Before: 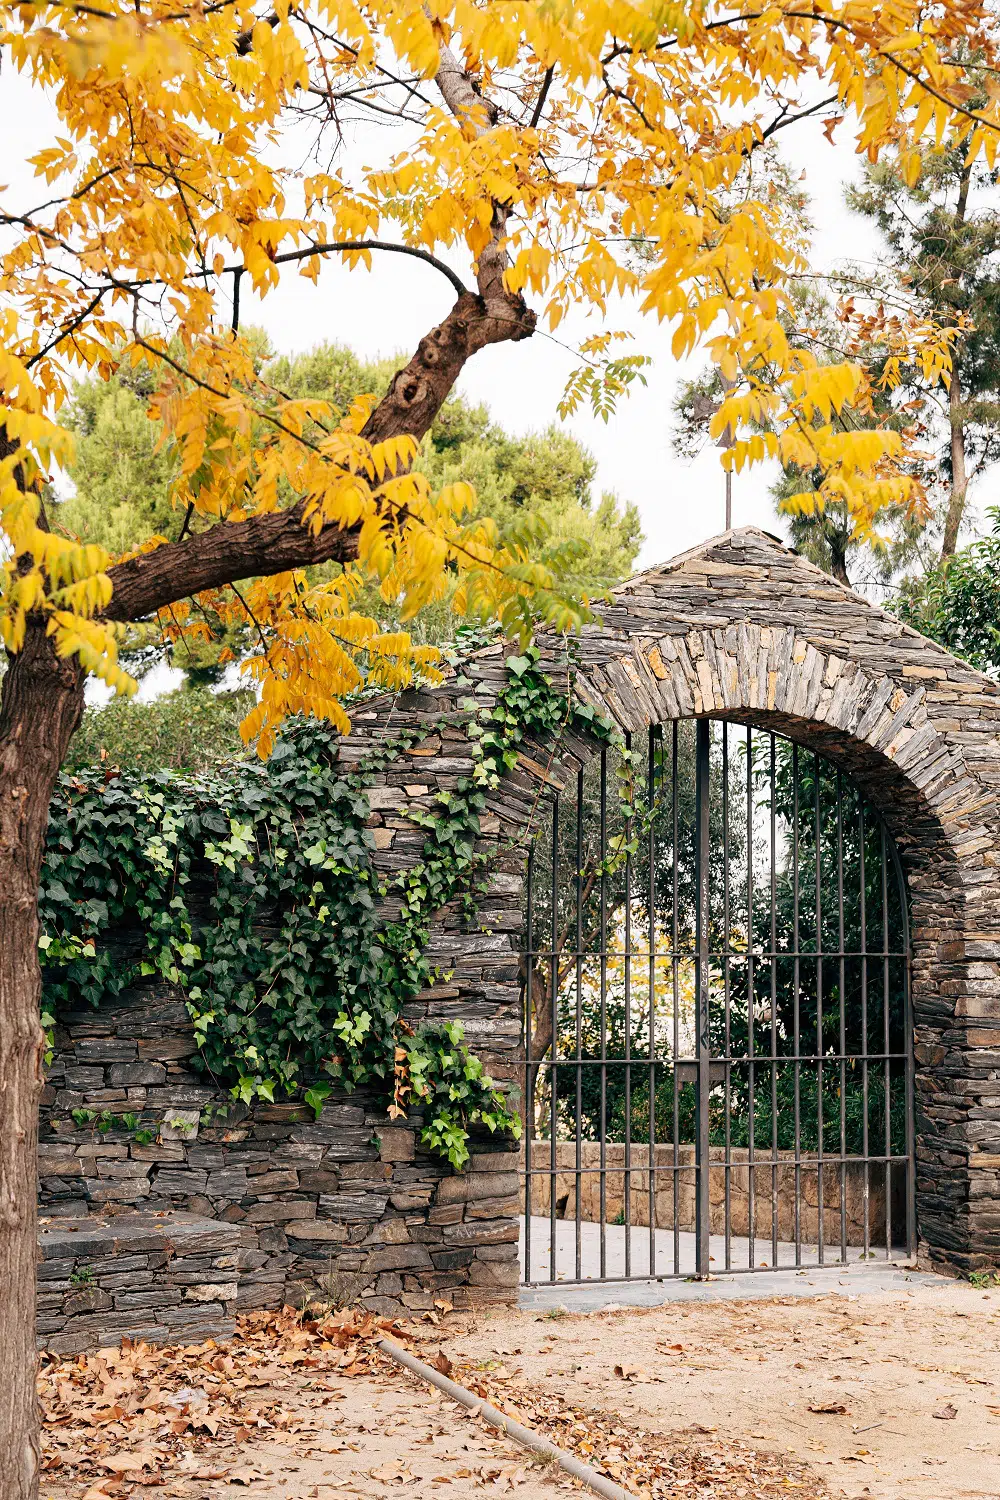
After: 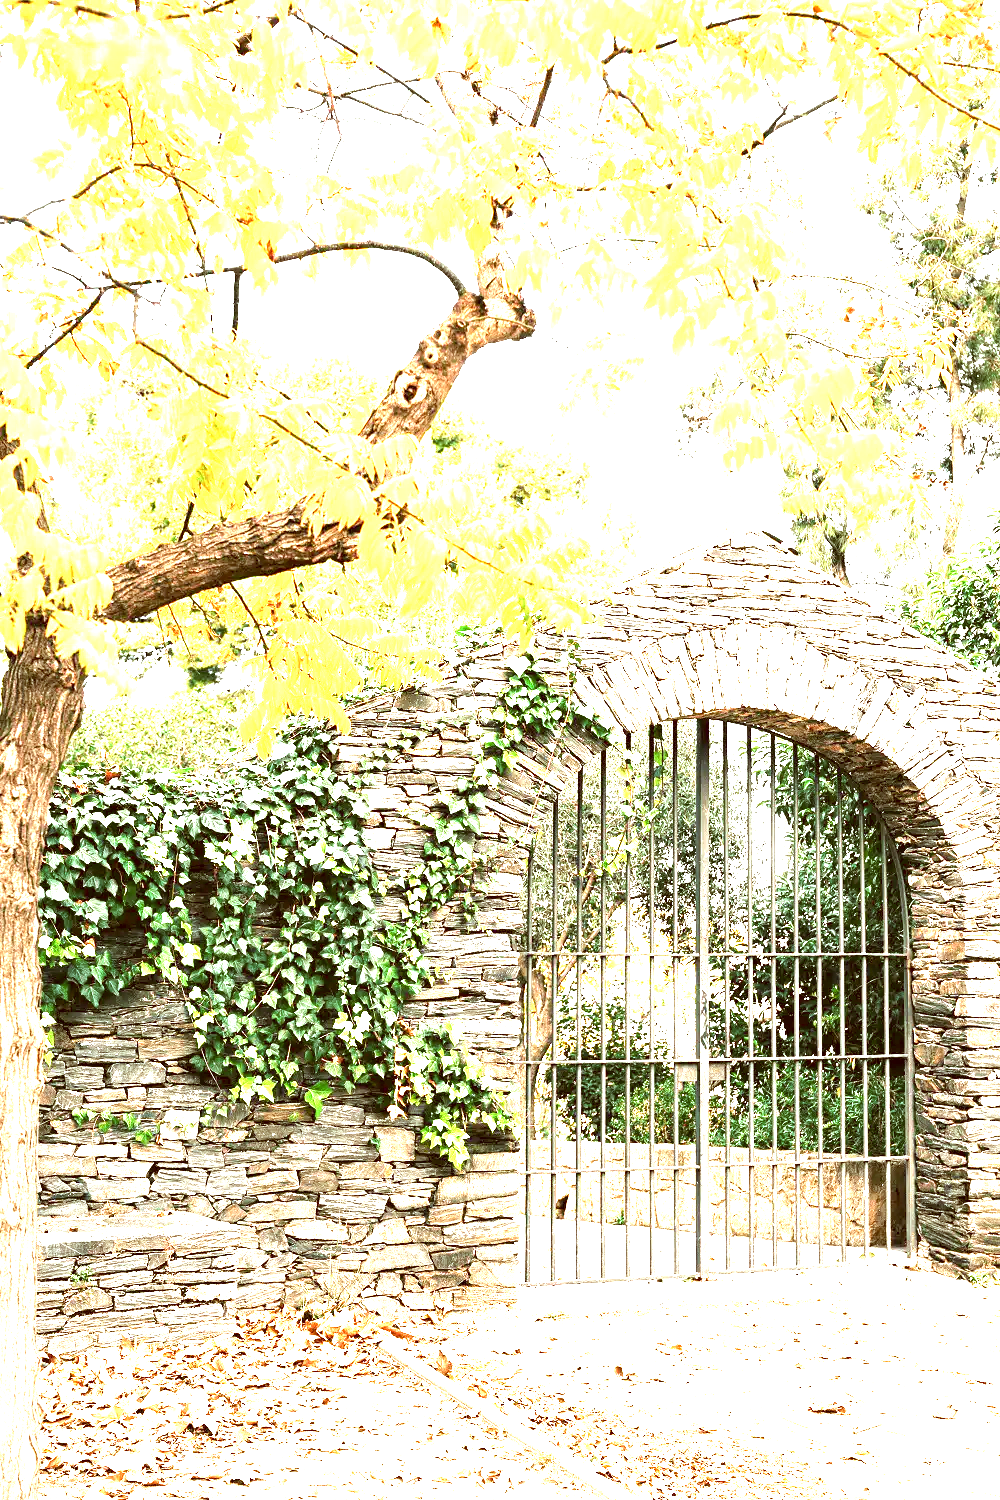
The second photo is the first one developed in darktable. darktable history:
color correction: highlights a* -5.94, highlights b* 9.48, shadows a* 10.12, shadows b* 23.94
exposure: exposure 3 EV, compensate highlight preservation false
contrast brightness saturation: saturation -0.17
